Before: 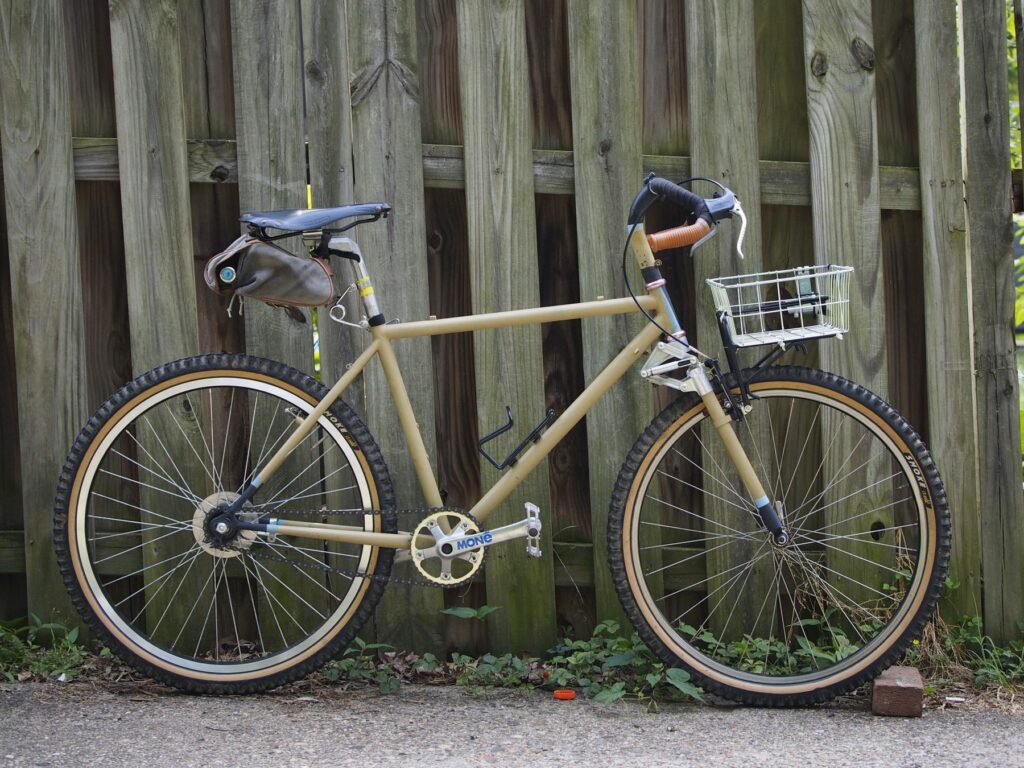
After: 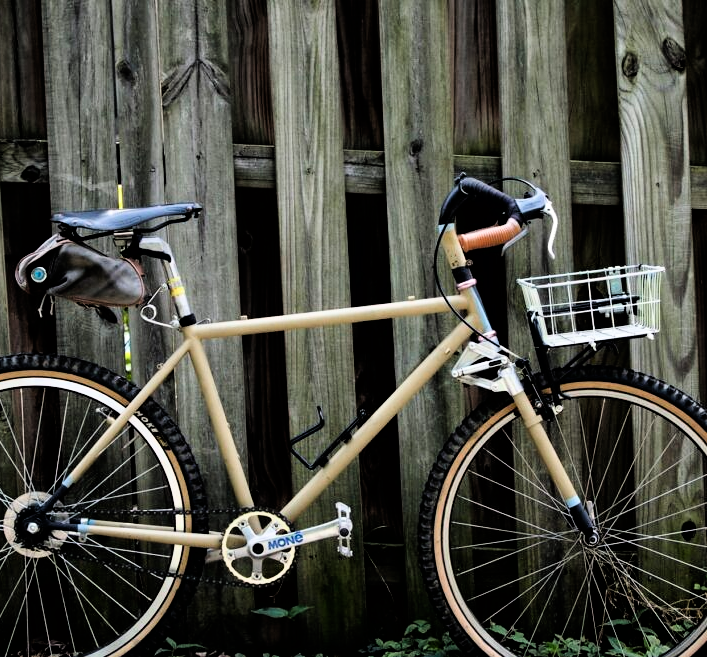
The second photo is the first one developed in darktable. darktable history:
crop: left 18.479%, right 12.417%, bottom 14.44%
filmic rgb: black relative exposure -3.77 EV, white relative exposure 2.38 EV, threshold 5.97 EV, dynamic range scaling -49.84%, hardness 3.42, latitude 30.95%, contrast 1.804, enable highlight reconstruction true
